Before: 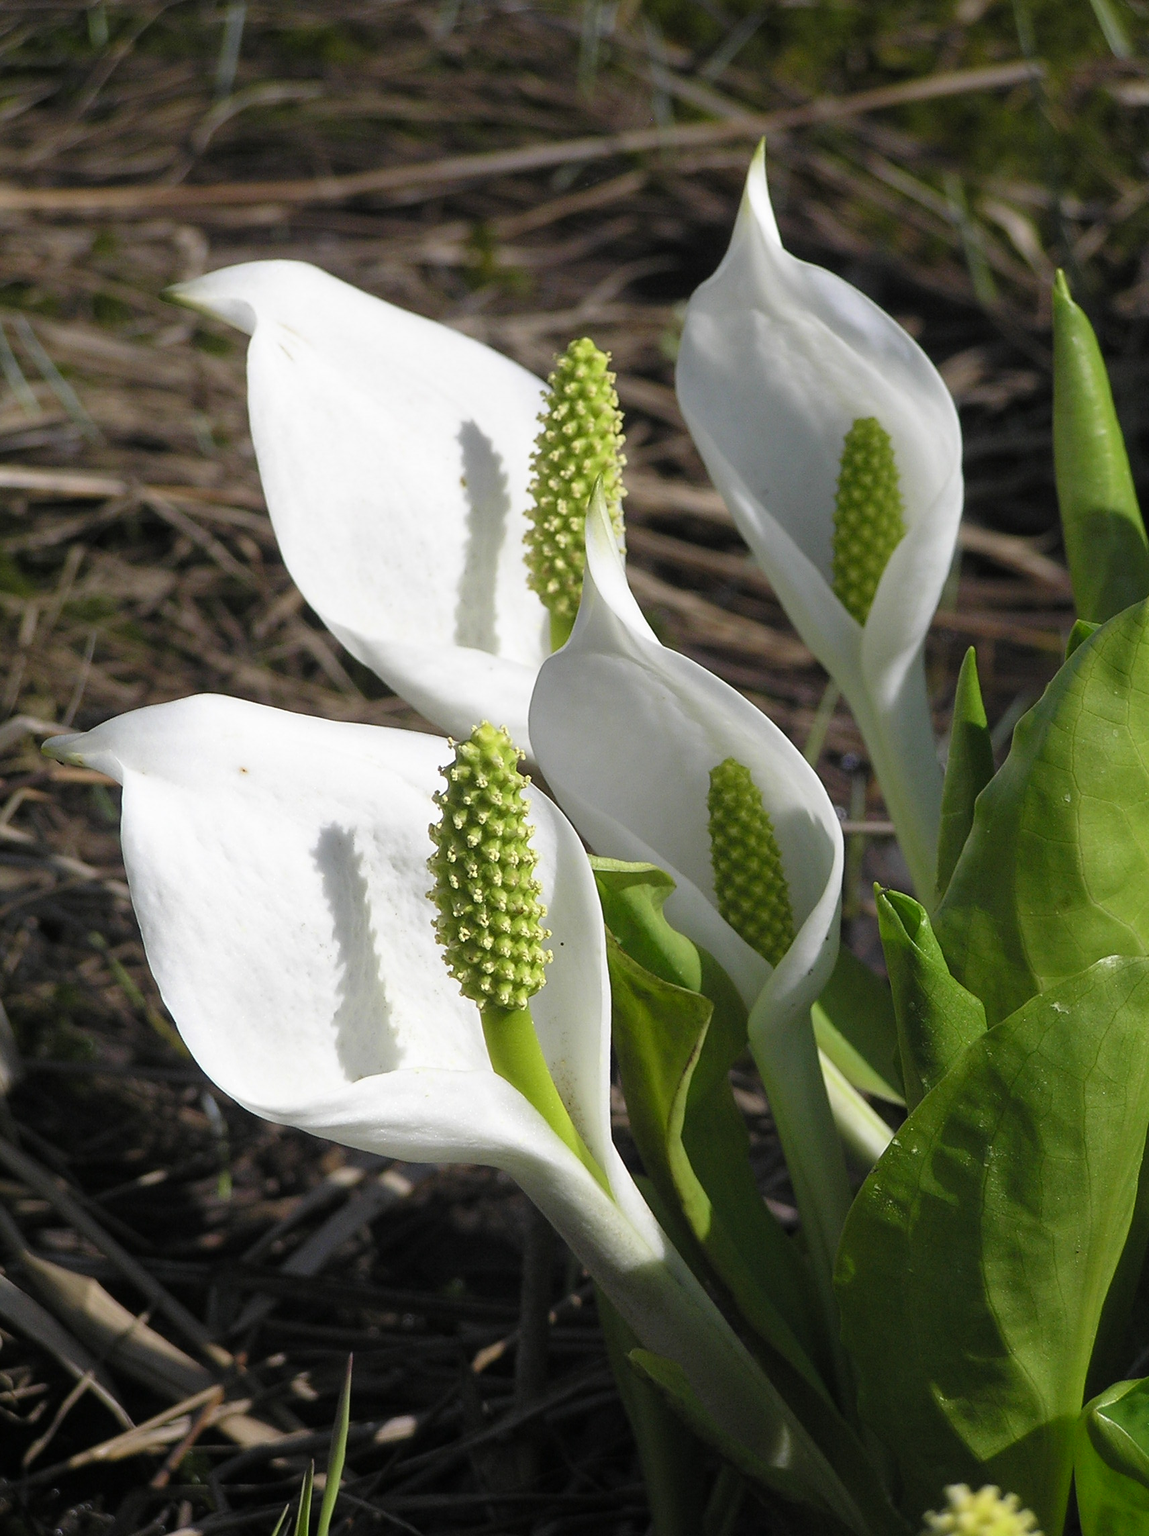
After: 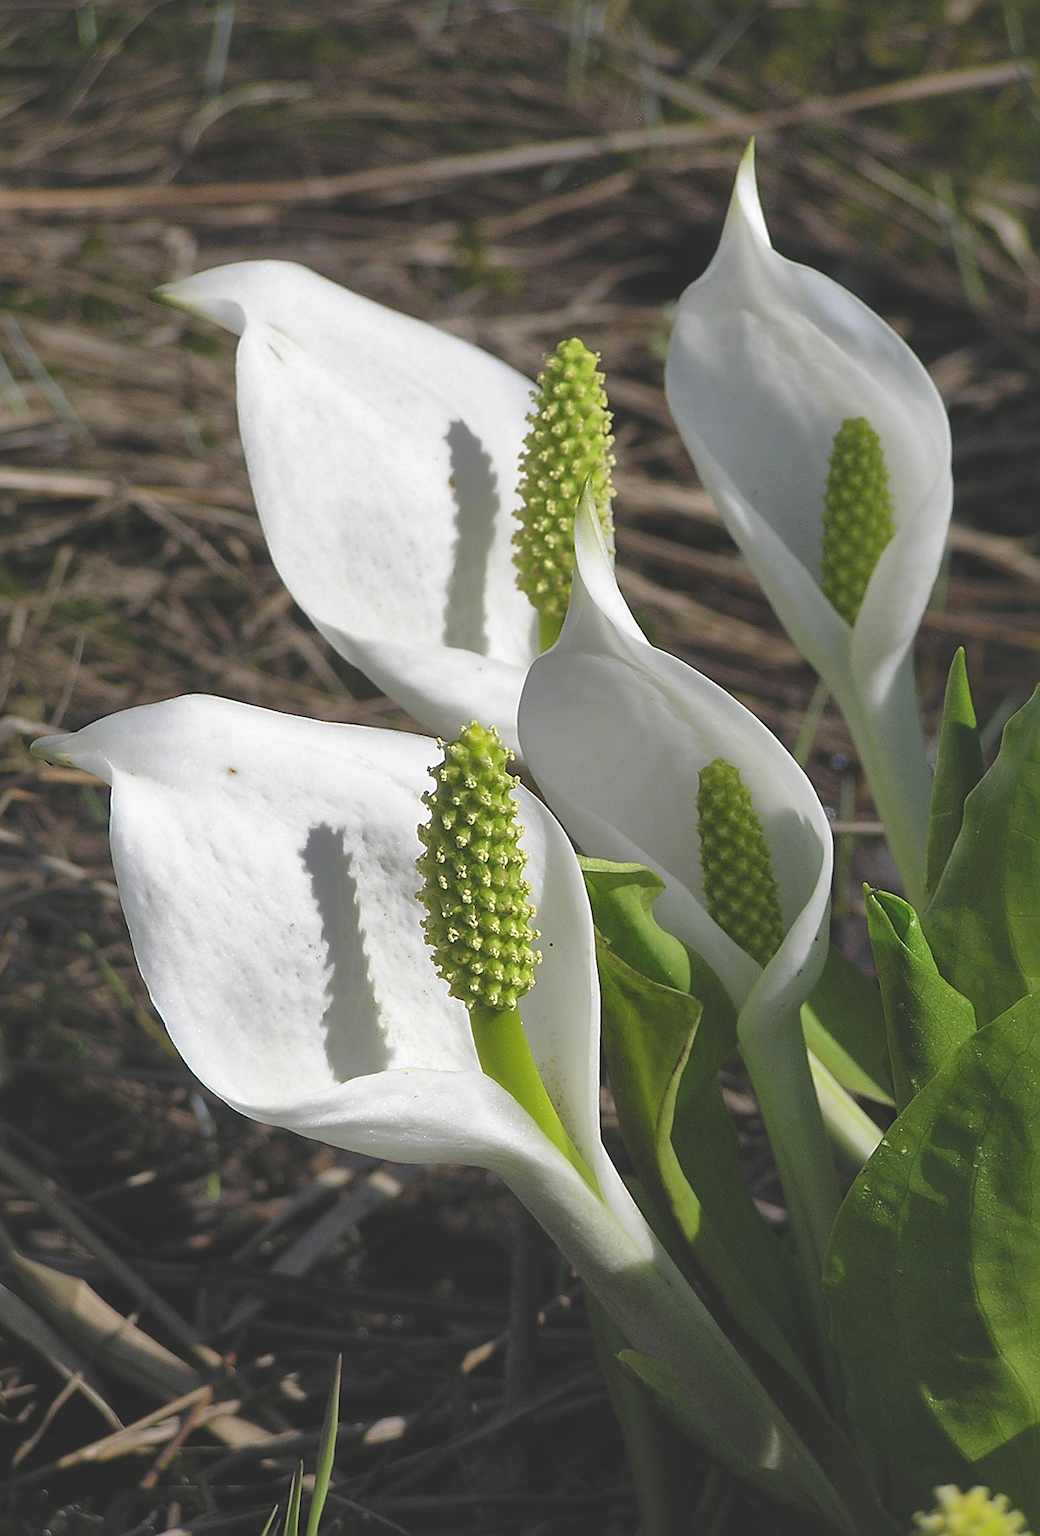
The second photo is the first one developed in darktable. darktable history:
sharpen: on, module defaults
exposure: black level correction -0.015, compensate highlight preservation false
shadows and highlights: shadows 39.74, highlights -60.08
crop and rotate: left 1.023%, right 8.463%
